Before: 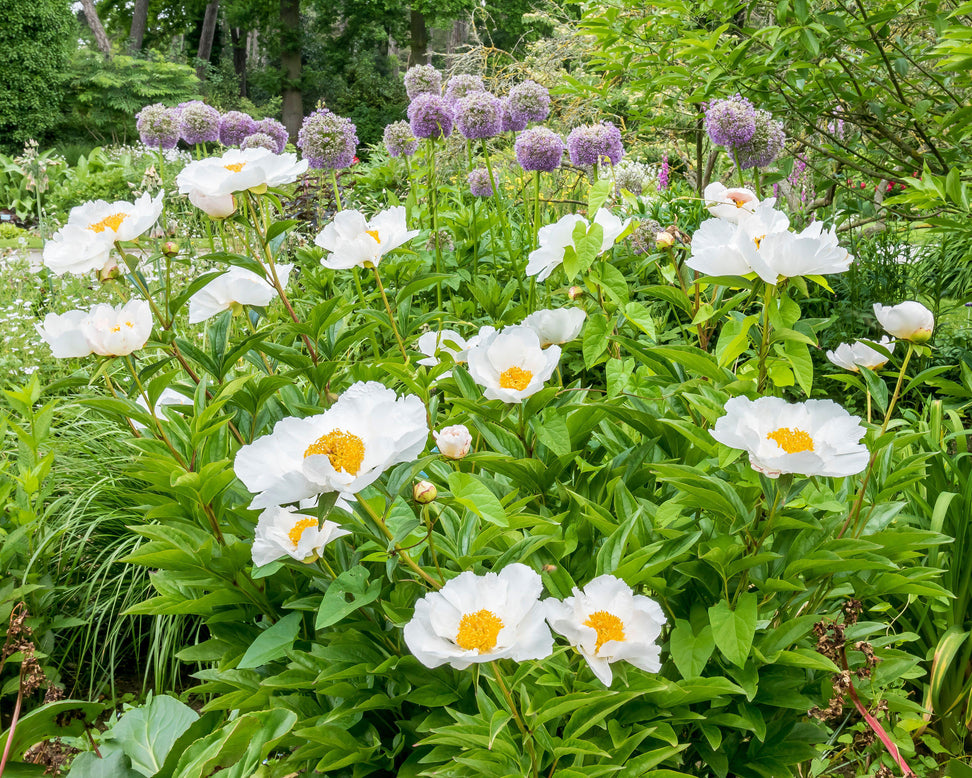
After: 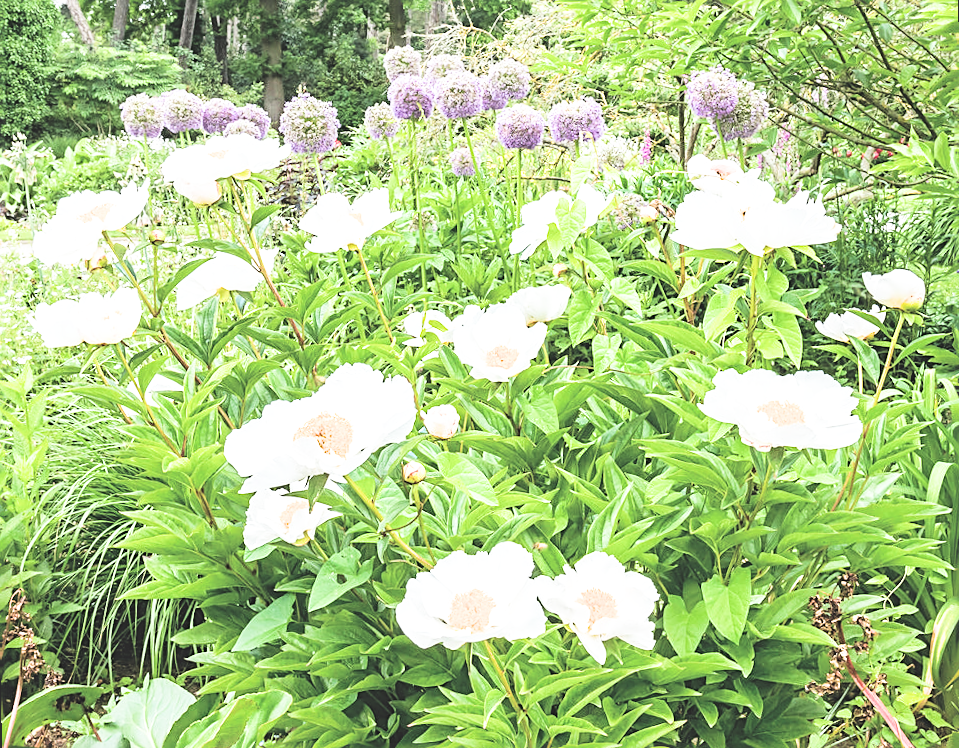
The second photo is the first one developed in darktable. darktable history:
sharpen: on, module defaults
filmic rgb: black relative exposure -5 EV, white relative exposure 3.5 EV, hardness 3.19, contrast 1.4, highlights saturation mix -50%
exposure: black level correction -0.023, exposure 1.397 EV, compensate highlight preservation false
rotate and perspective: rotation -1.32°, lens shift (horizontal) -0.031, crop left 0.015, crop right 0.985, crop top 0.047, crop bottom 0.982
